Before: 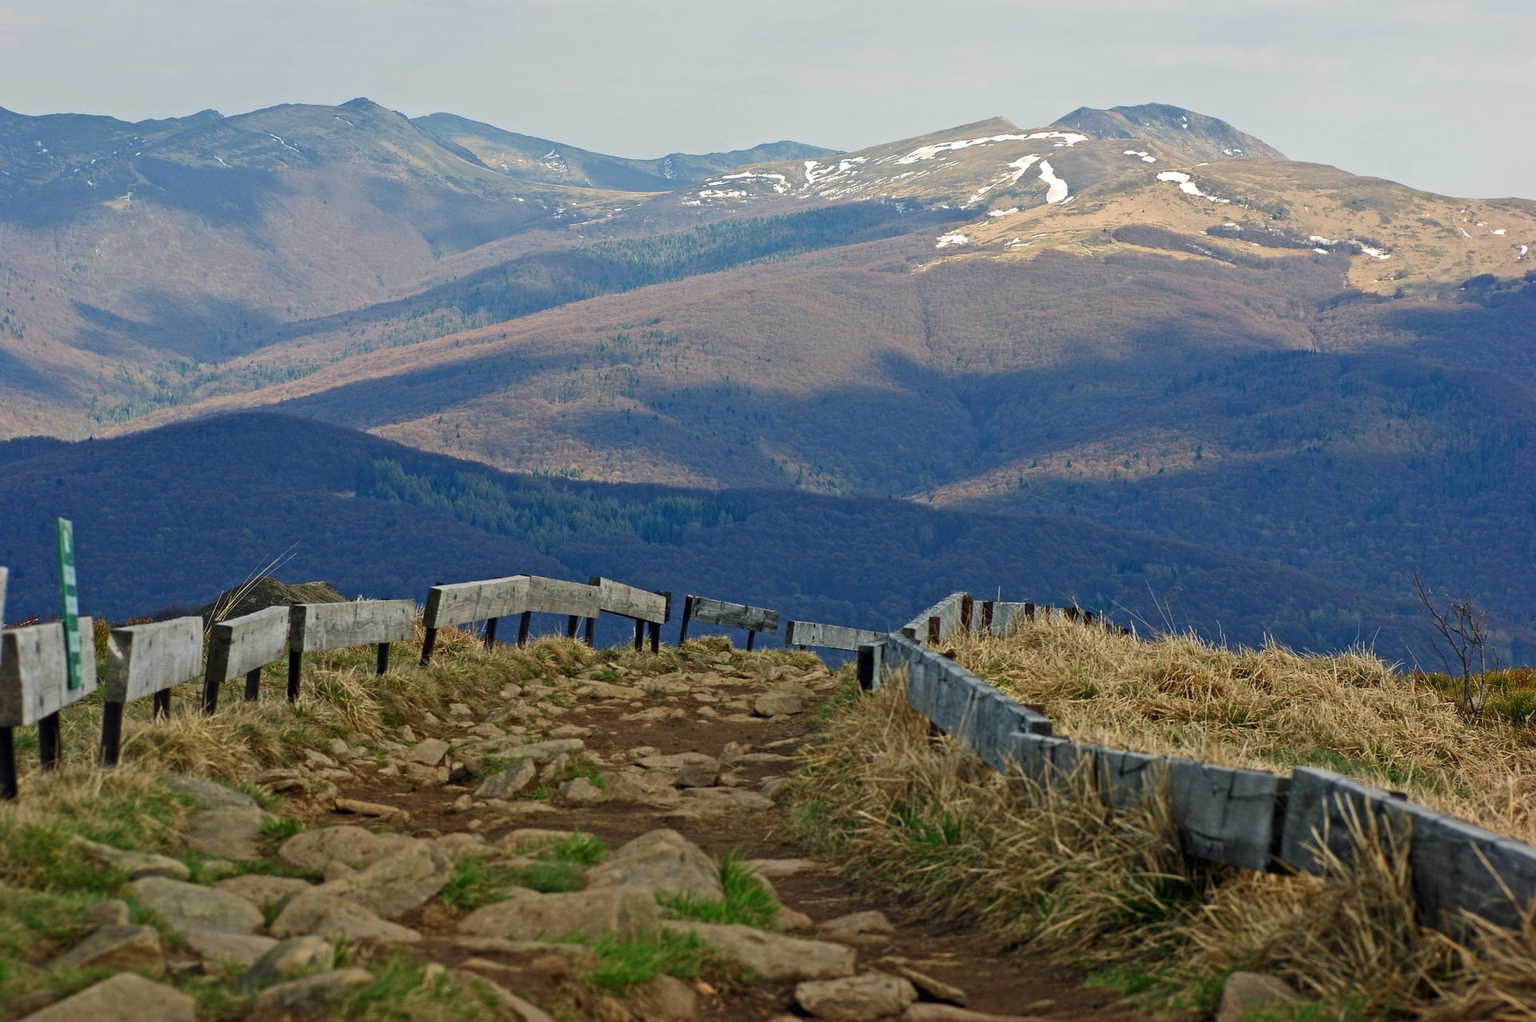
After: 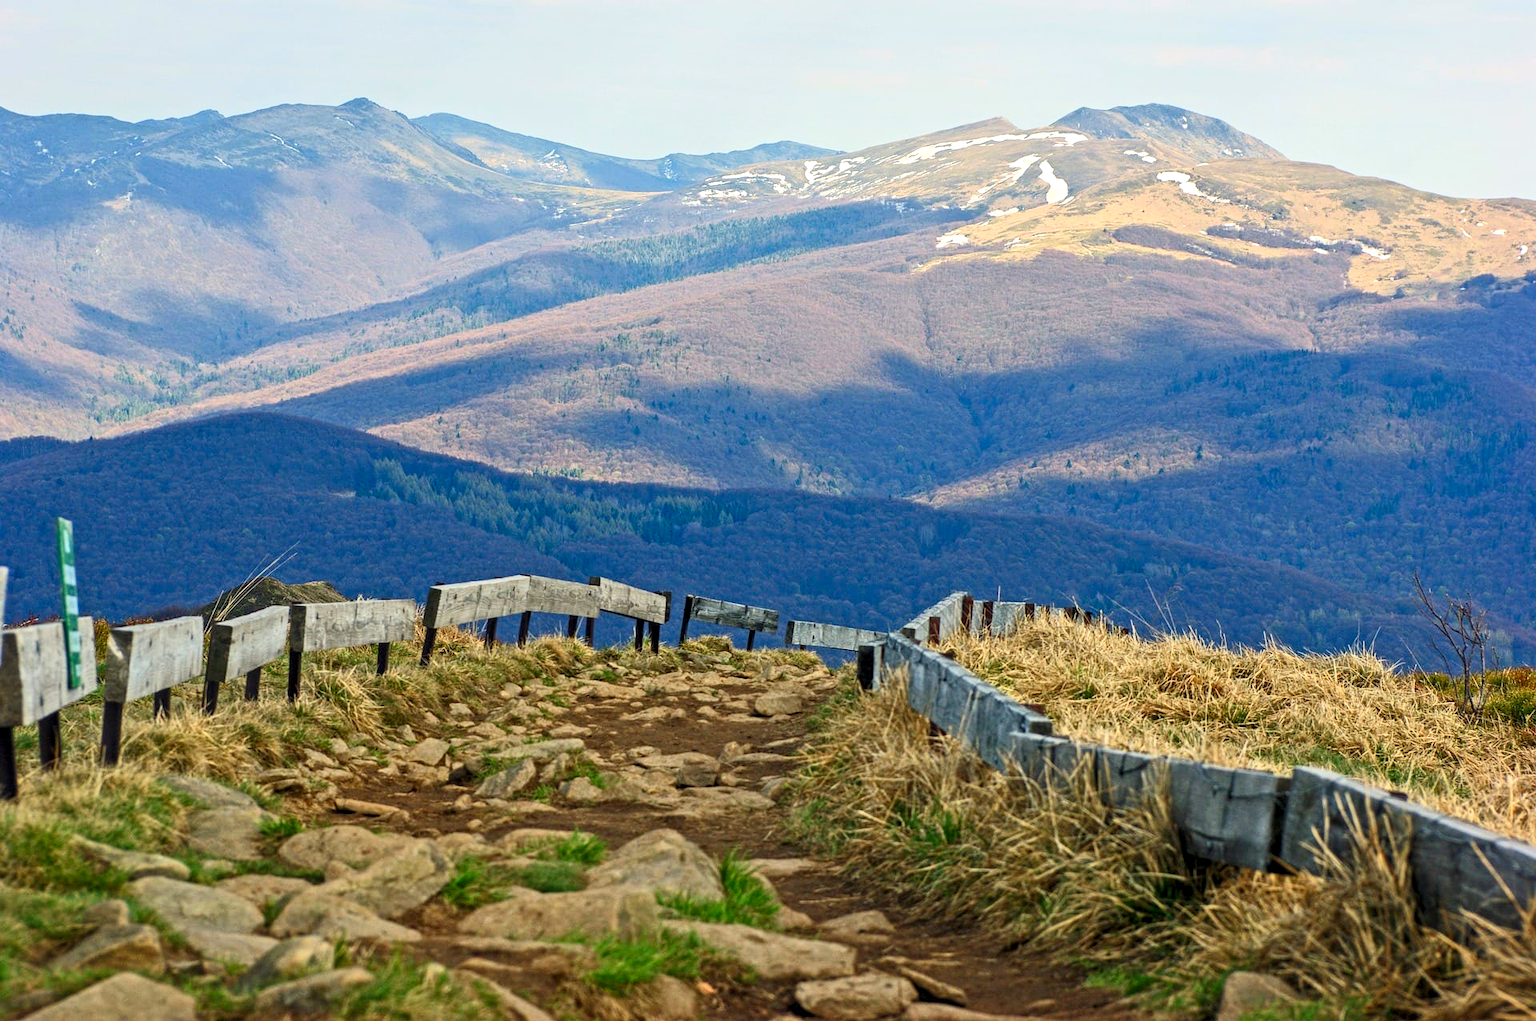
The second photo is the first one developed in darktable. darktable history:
local contrast: detail 130%
contrast brightness saturation: contrast 0.24, brightness 0.26, saturation 0.39
exposure: black level correction 0, compensate exposure bias true, compensate highlight preservation false
